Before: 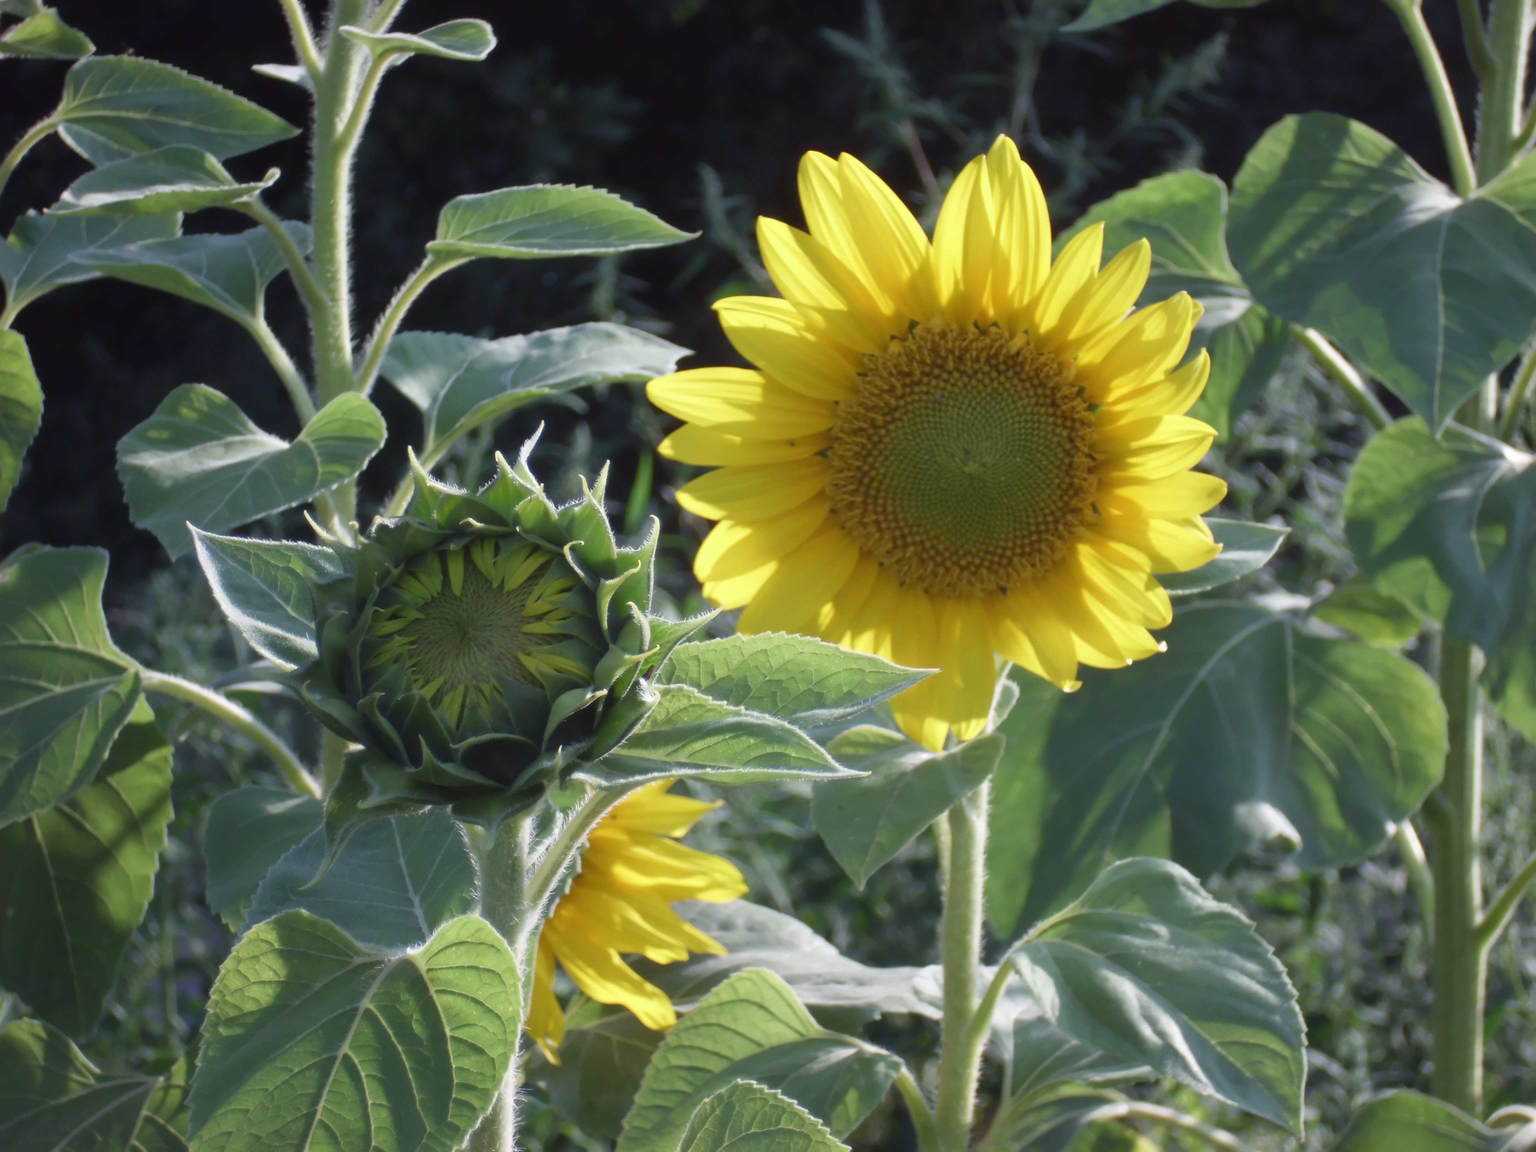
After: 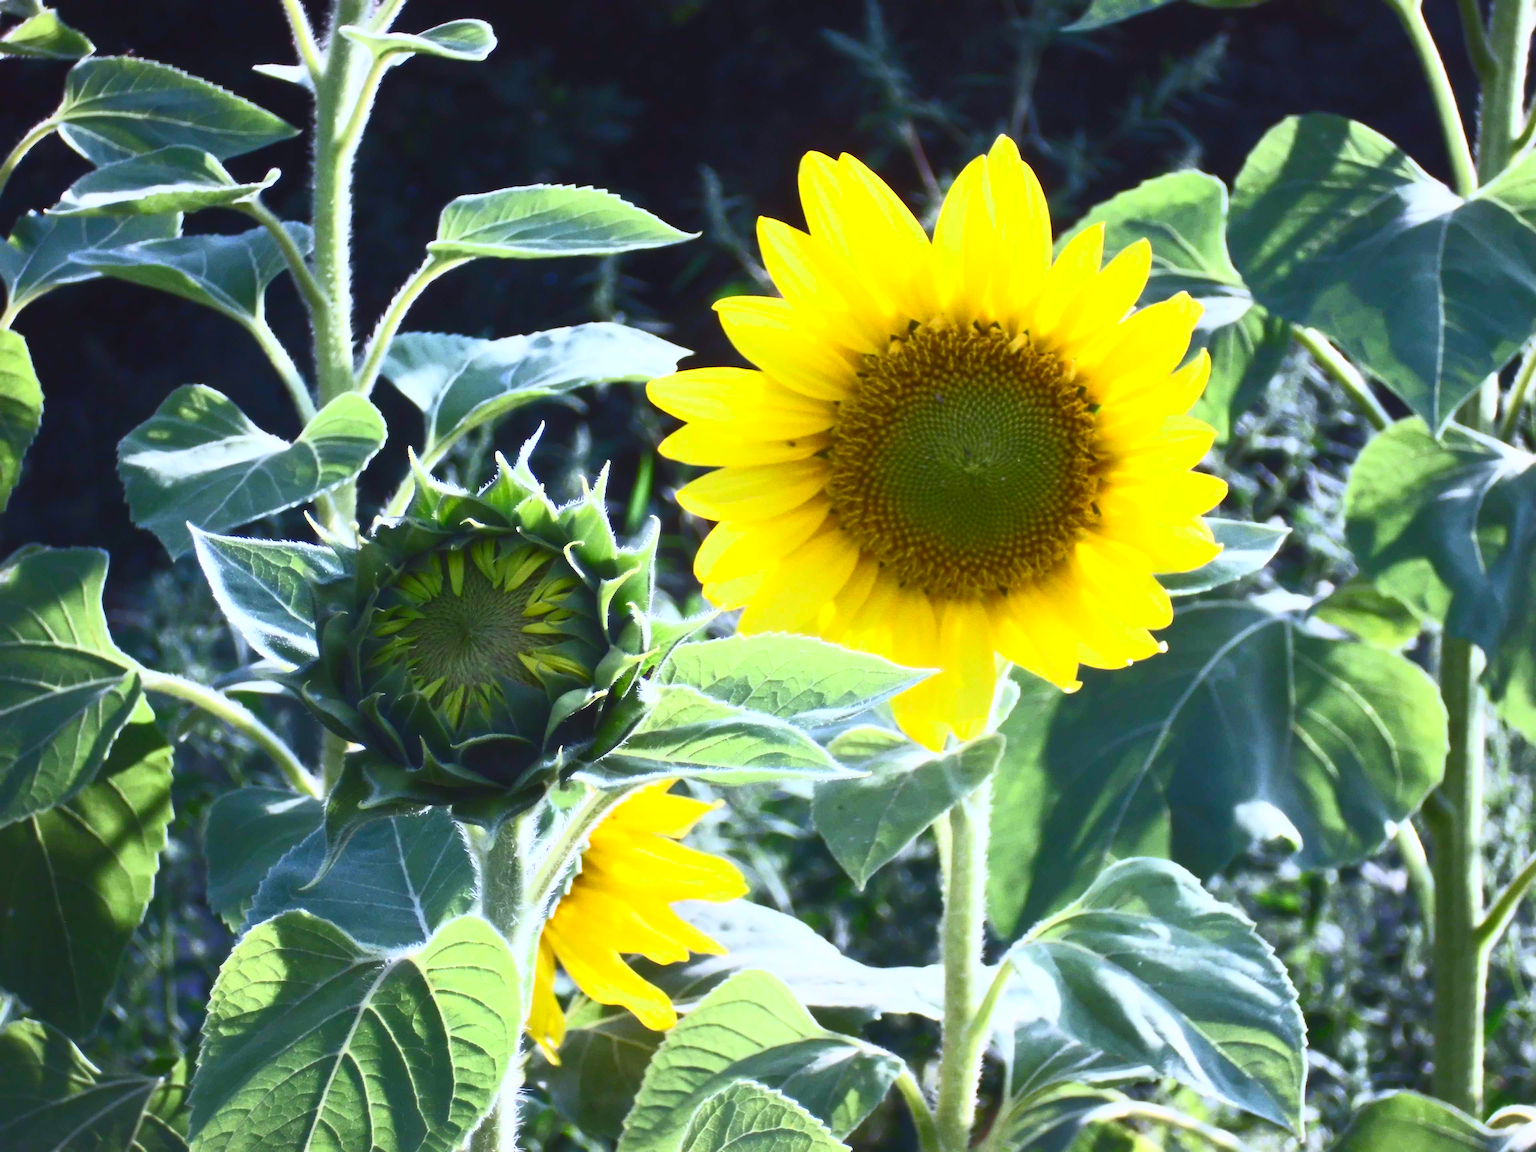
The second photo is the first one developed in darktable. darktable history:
white balance: red 0.967, blue 1.119, emerald 0.756
contrast brightness saturation: contrast 0.83, brightness 0.59, saturation 0.59
